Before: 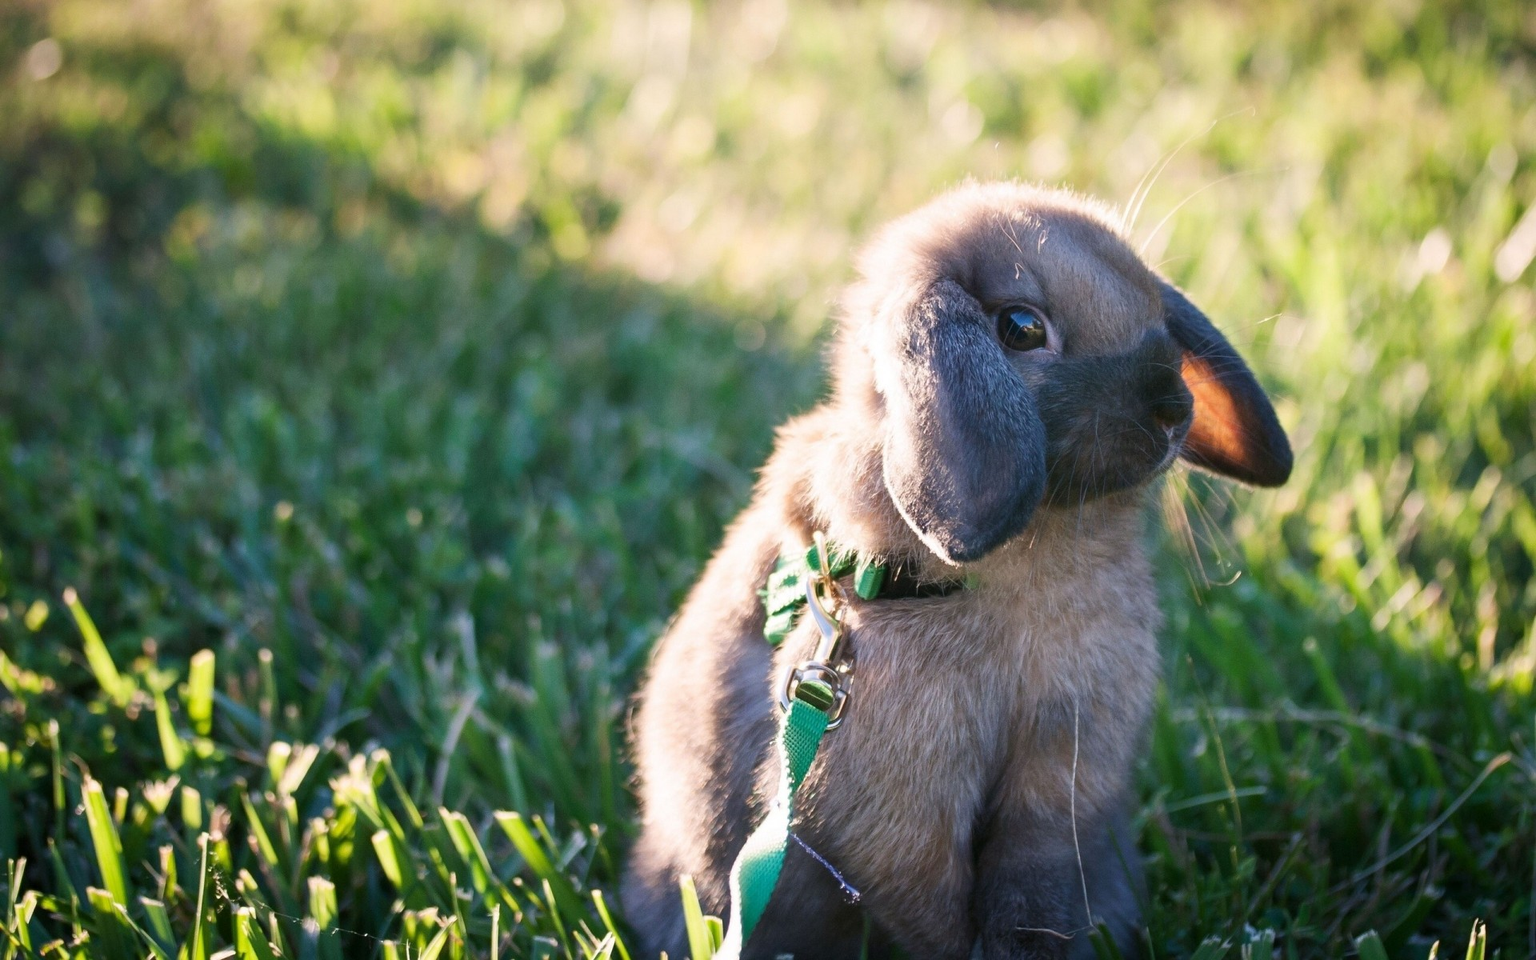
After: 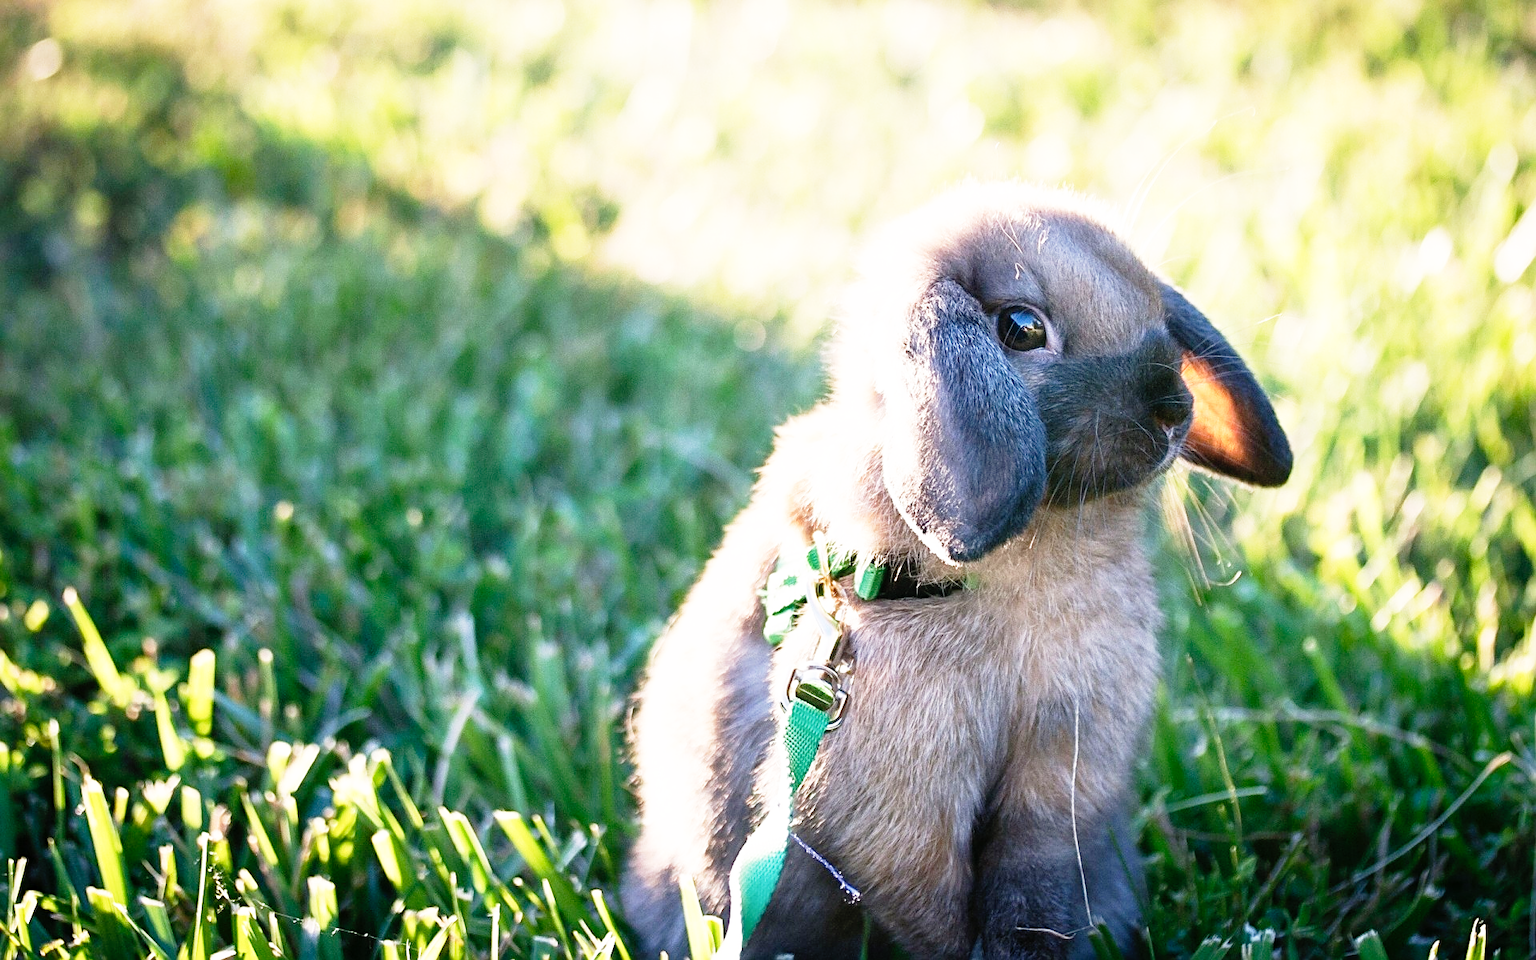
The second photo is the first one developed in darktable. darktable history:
sharpen: on, module defaults
contrast brightness saturation: saturation -0.066
base curve: curves: ch0 [(0, 0) (0.012, 0.01) (0.073, 0.168) (0.31, 0.711) (0.645, 0.957) (1, 1)], preserve colors none
